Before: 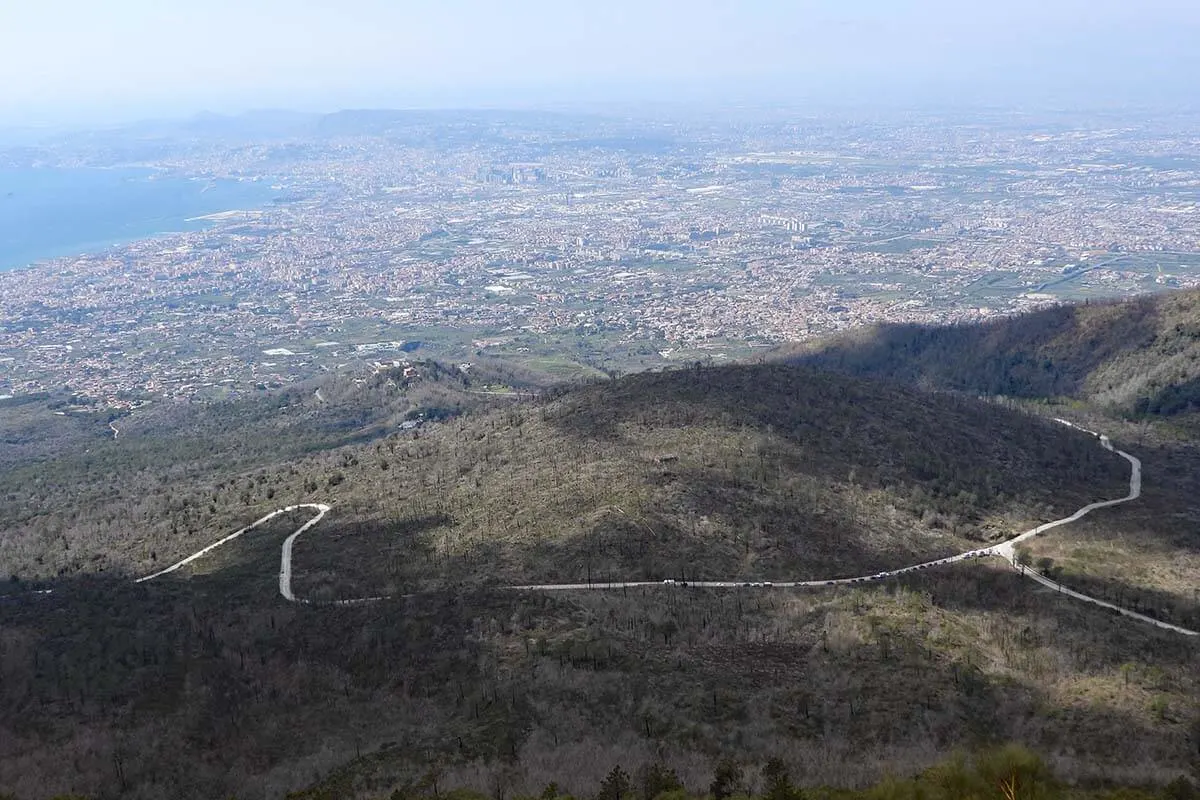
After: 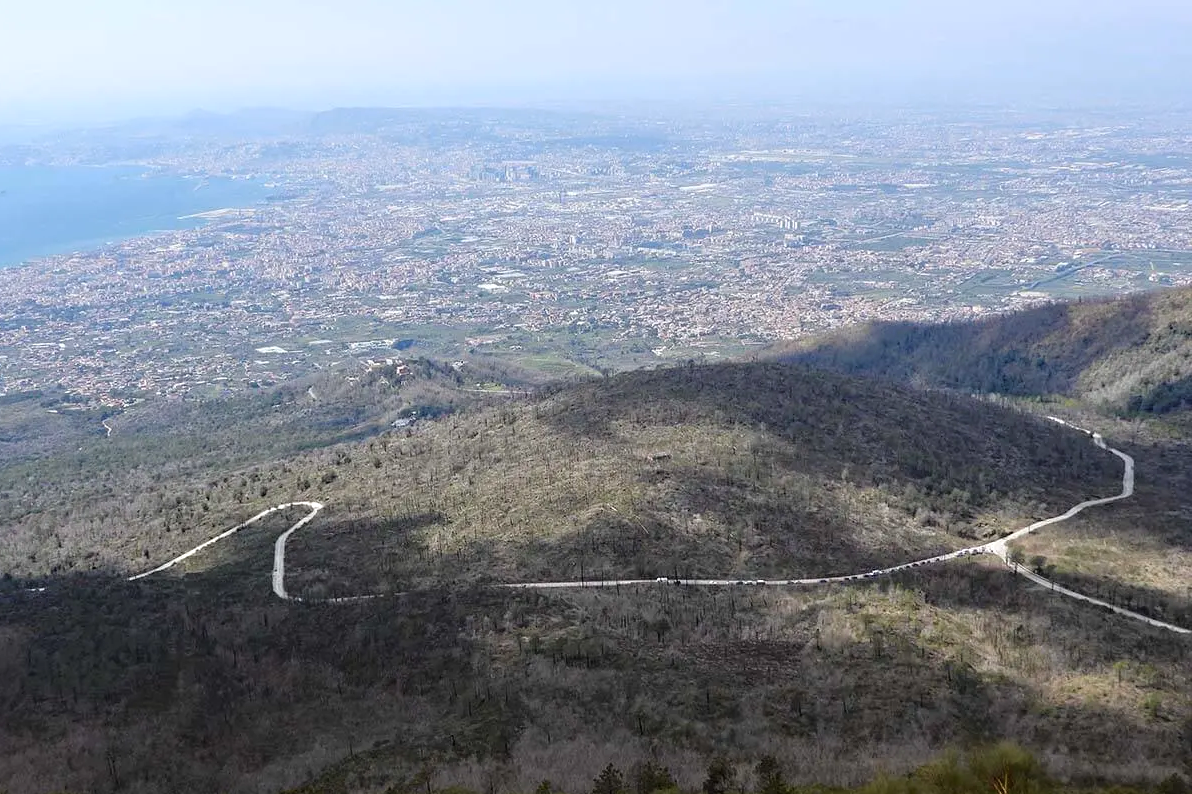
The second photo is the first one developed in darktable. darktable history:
tone equalizer: -8 EV 0.019 EV, -7 EV -0.027 EV, -6 EV 0.042 EV, -5 EV 0.048 EV, -4 EV 0.278 EV, -3 EV 0.614 EV, -2 EV 0.555 EV, -1 EV 0.198 EV, +0 EV 0.048 EV
crop and rotate: left 0.593%, top 0.287%, bottom 0.386%
